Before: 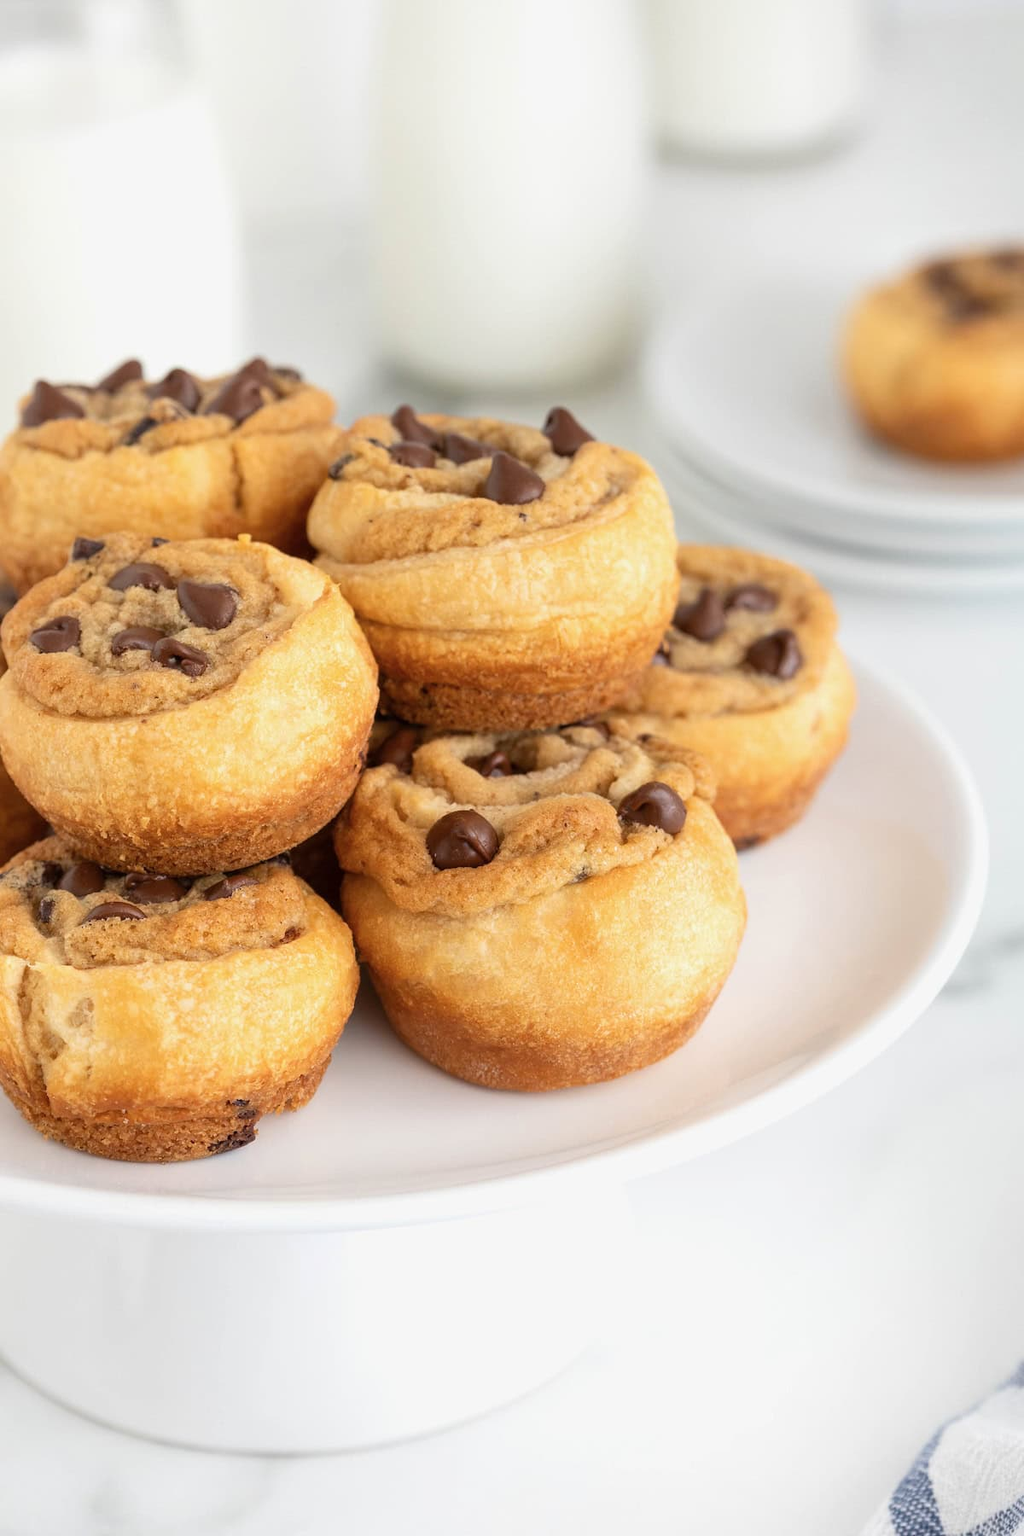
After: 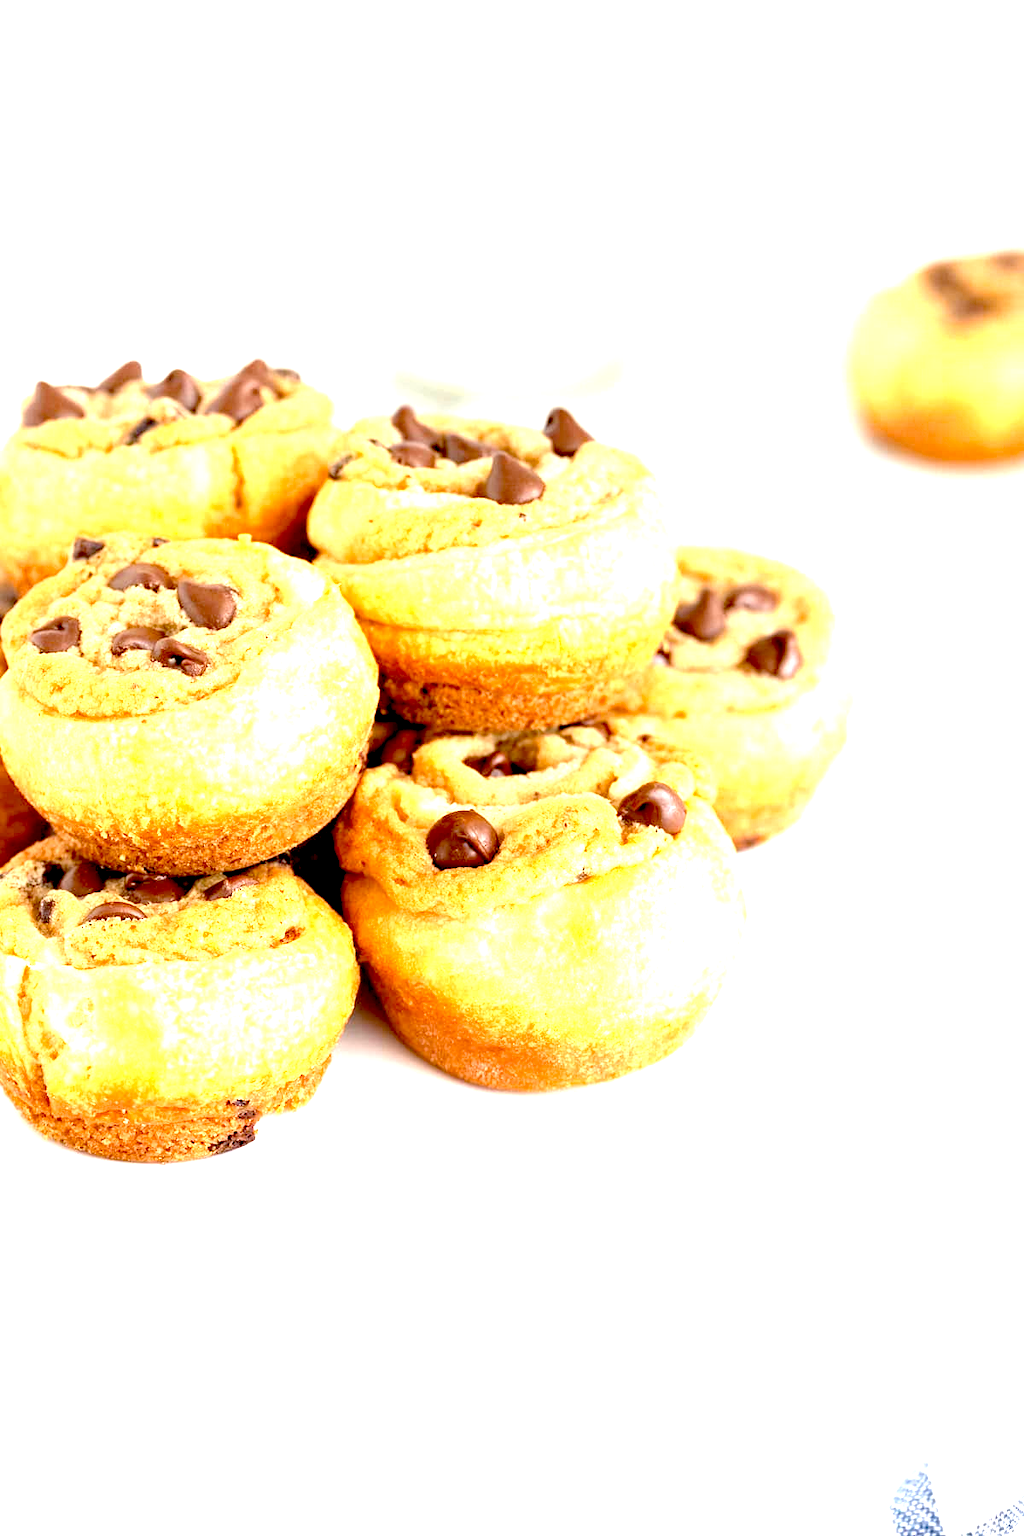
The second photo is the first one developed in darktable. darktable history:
haze removal: adaptive false
exposure: black level correction 0.016, exposure 1.774 EV, compensate highlight preservation false
